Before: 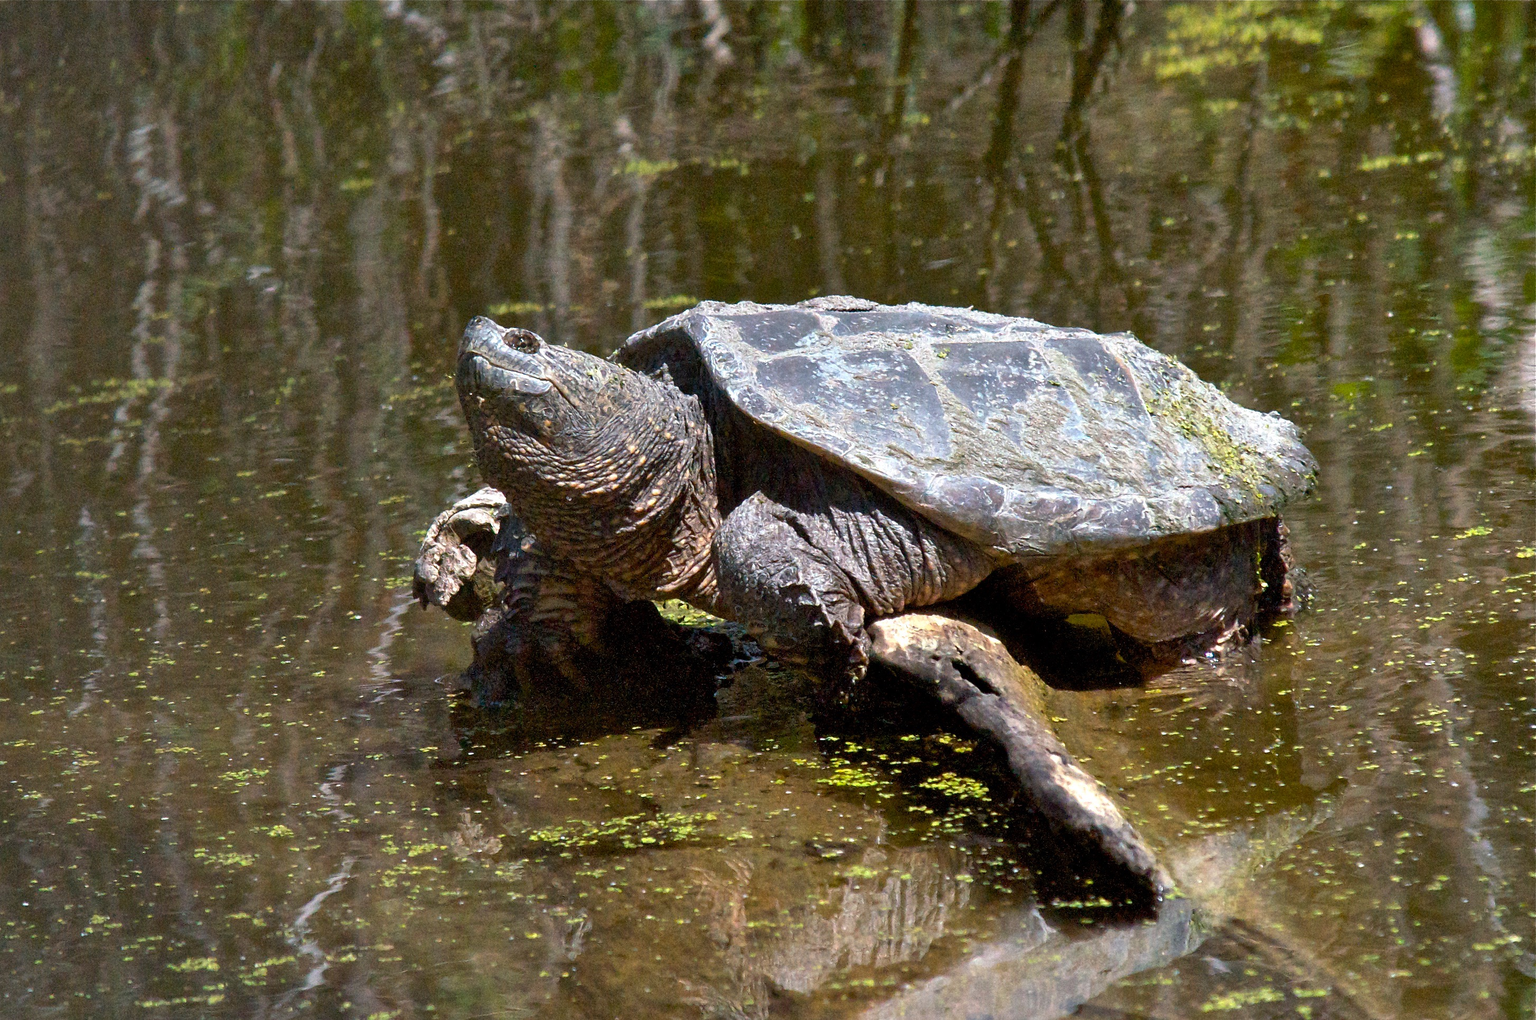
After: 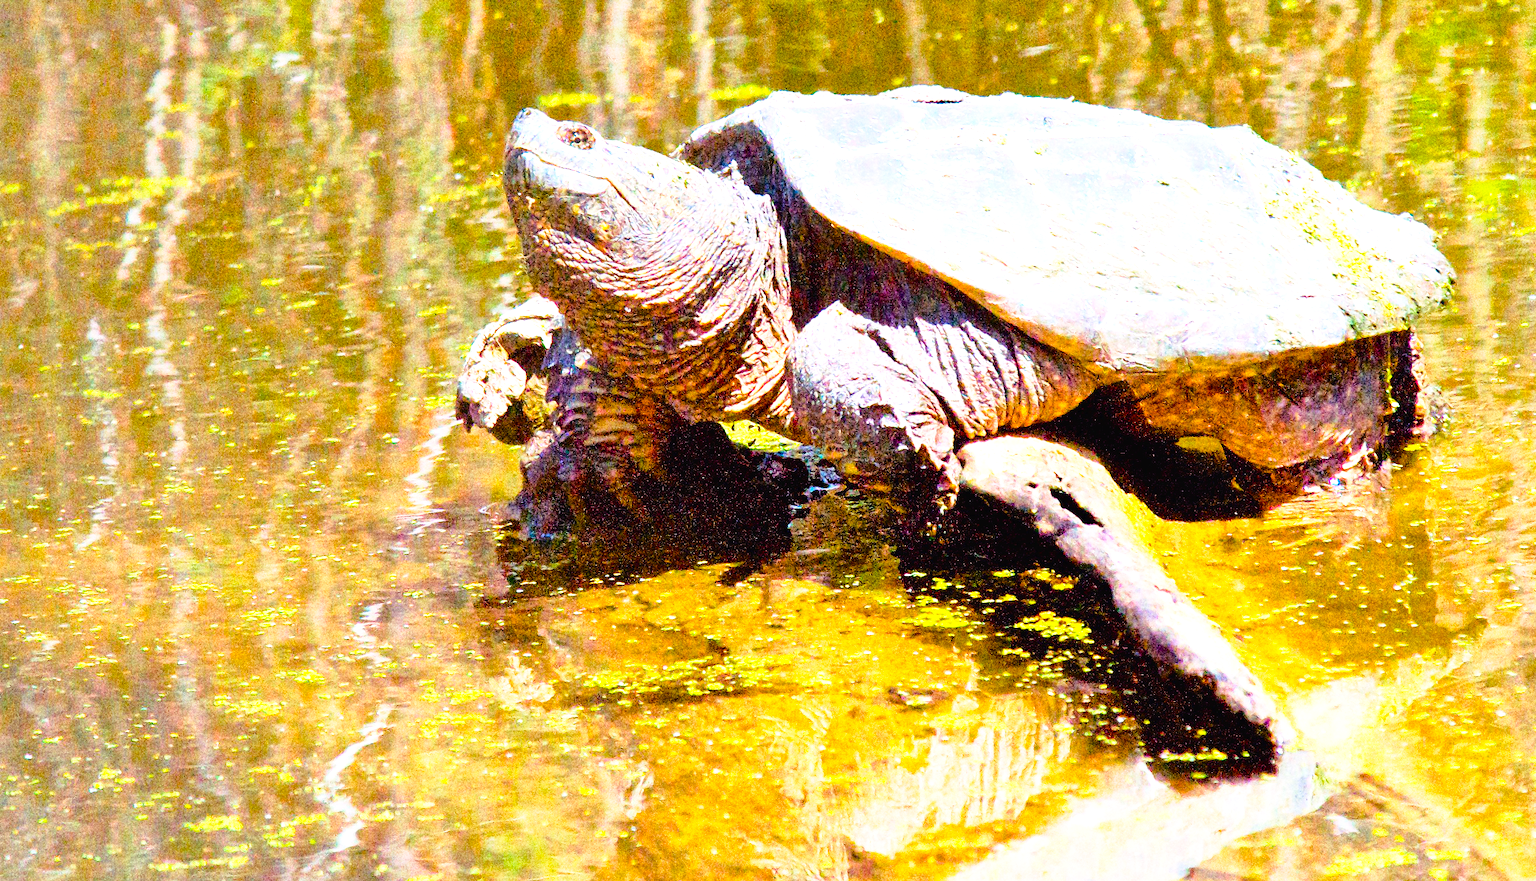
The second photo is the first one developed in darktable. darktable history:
base curve: curves: ch0 [(0, 0) (0.005, 0.002) (0.193, 0.295) (0.399, 0.664) (0.75, 0.928) (1, 1)], preserve colors none
color balance rgb: shadows lift › luminance 0.555%, shadows lift › chroma 6.772%, shadows lift › hue 302.18°, linear chroma grading › global chroma 14.797%, perceptual saturation grading › global saturation 20%, perceptual saturation grading › highlights 2.448%, perceptual saturation grading › shadows 49.896%
exposure: black level correction 0, exposure 1.478 EV, compensate highlight preservation false
contrast brightness saturation: contrast 0.031, brightness 0.059, saturation 0.132
crop: top 21.392%, right 9.333%, bottom 0.306%
tone curve: curves: ch0 [(0, 0) (0.003, 0.015) (0.011, 0.019) (0.025, 0.027) (0.044, 0.041) (0.069, 0.055) (0.1, 0.079) (0.136, 0.099) (0.177, 0.149) (0.224, 0.216) (0.277, 0.292) (0.335, 0.383) (0.399, 0.474) (0.468, 0.556) (0.543, 0.632) (0.623, 0.711) (0.709, 0.789) (0.801, 0.871) (0.898, 0.944) (1, 1)], color space Lab, independent channels, preserve colors none
